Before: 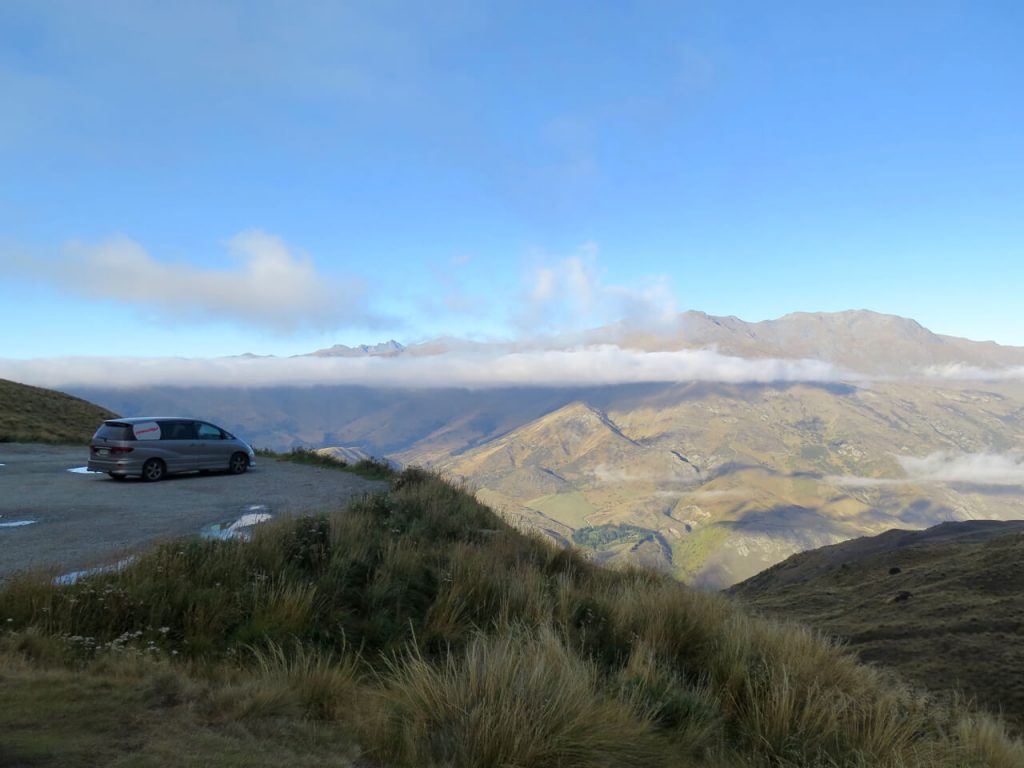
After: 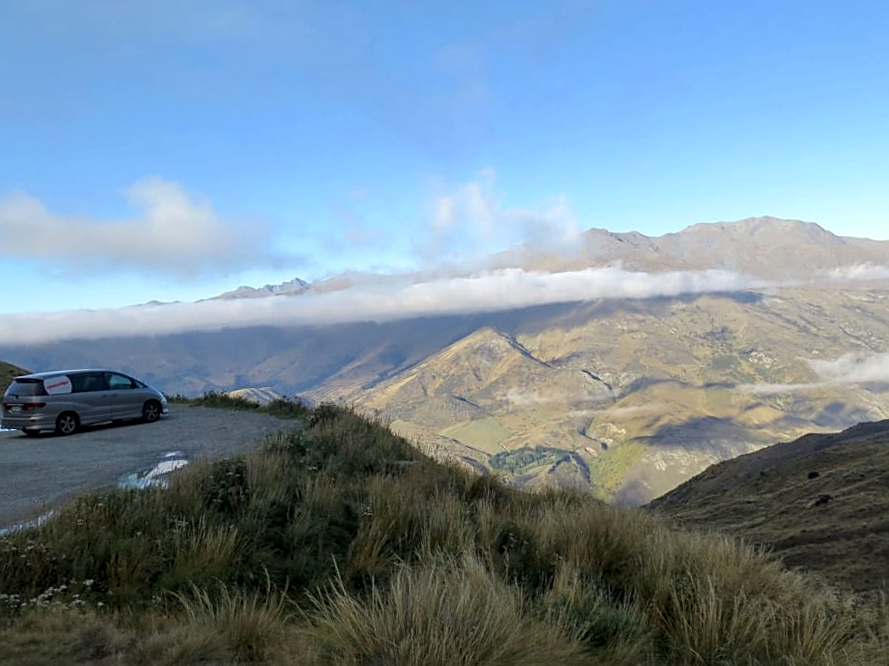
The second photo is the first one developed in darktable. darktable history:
sharpen: on, module defaults
local contrast: on, module defaults
crop and rotate: angle 3.8°, left 5.613%, top 5.693%
